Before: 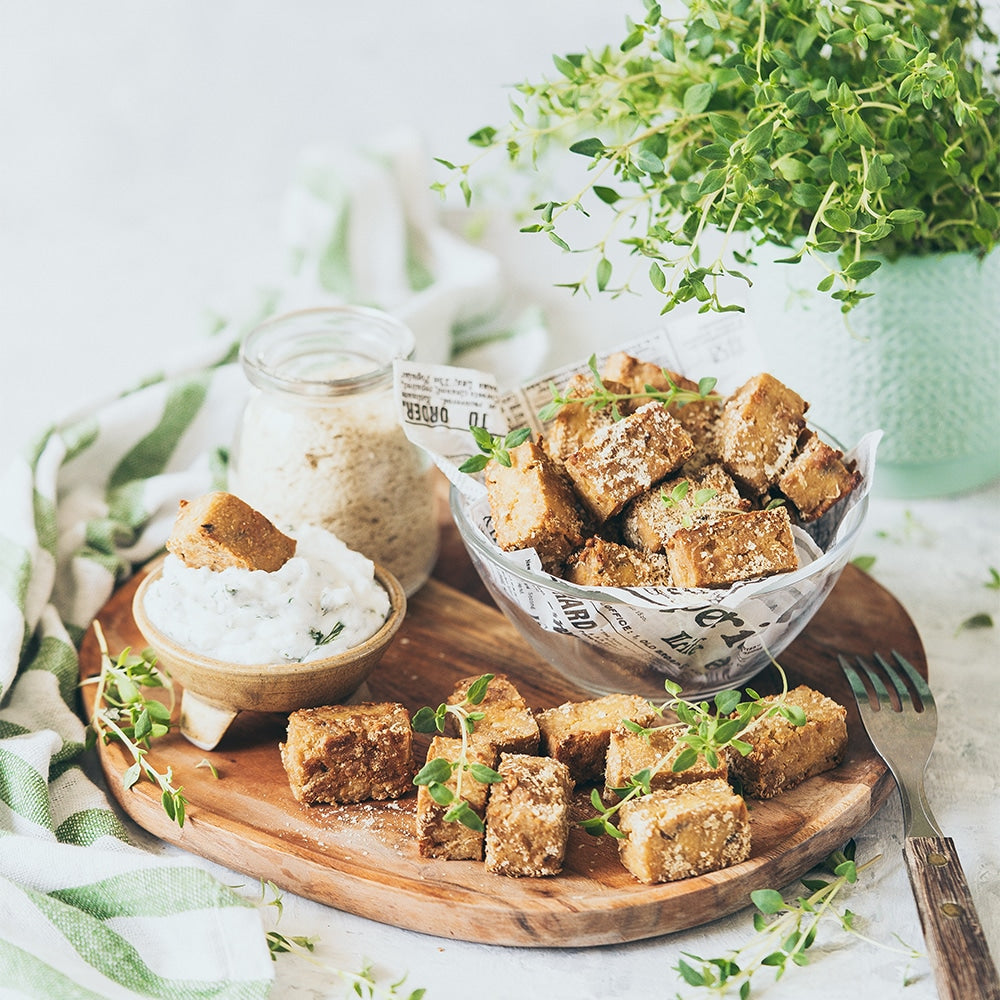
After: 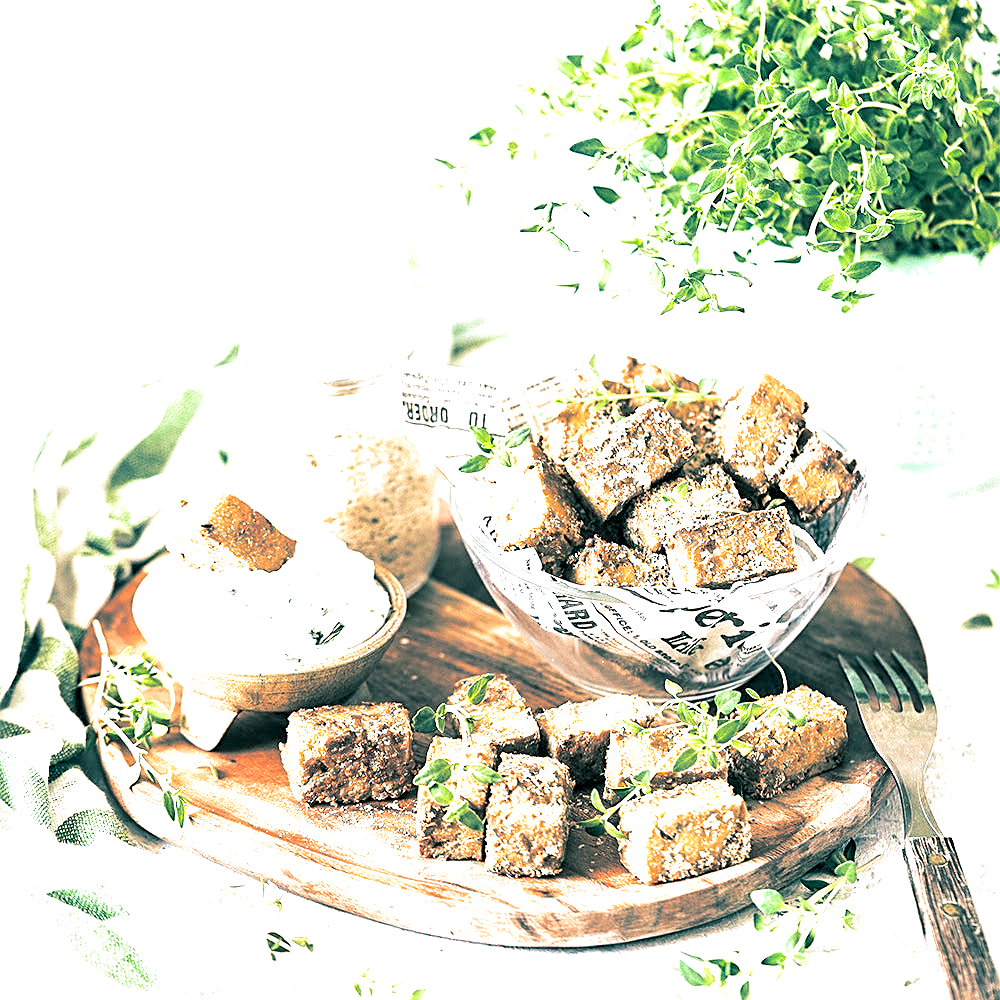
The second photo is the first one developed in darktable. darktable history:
sharpen: on, module defaults
split-toning: shadows › hue 183.6°, shadows › saturation 0.52, highlights › hue 0°, highlights › saturation 0
exposure: black level correction 0.01, exposure 1 EV, compensate highlight preservation false
tone equalizer: -8 EV -0.417 EV, -7 EV -0.389 EV, -6 EV -0.333 EV, -5 EV -0.222 EV, -3 EV 0.222 EV, -2 EV 0.333 EV, -1 EV 0.389 EV, +0 EV 0.417 EV, edges refinement/feathering 500, mask exposure compensation -1.57 EV, preserve details no
